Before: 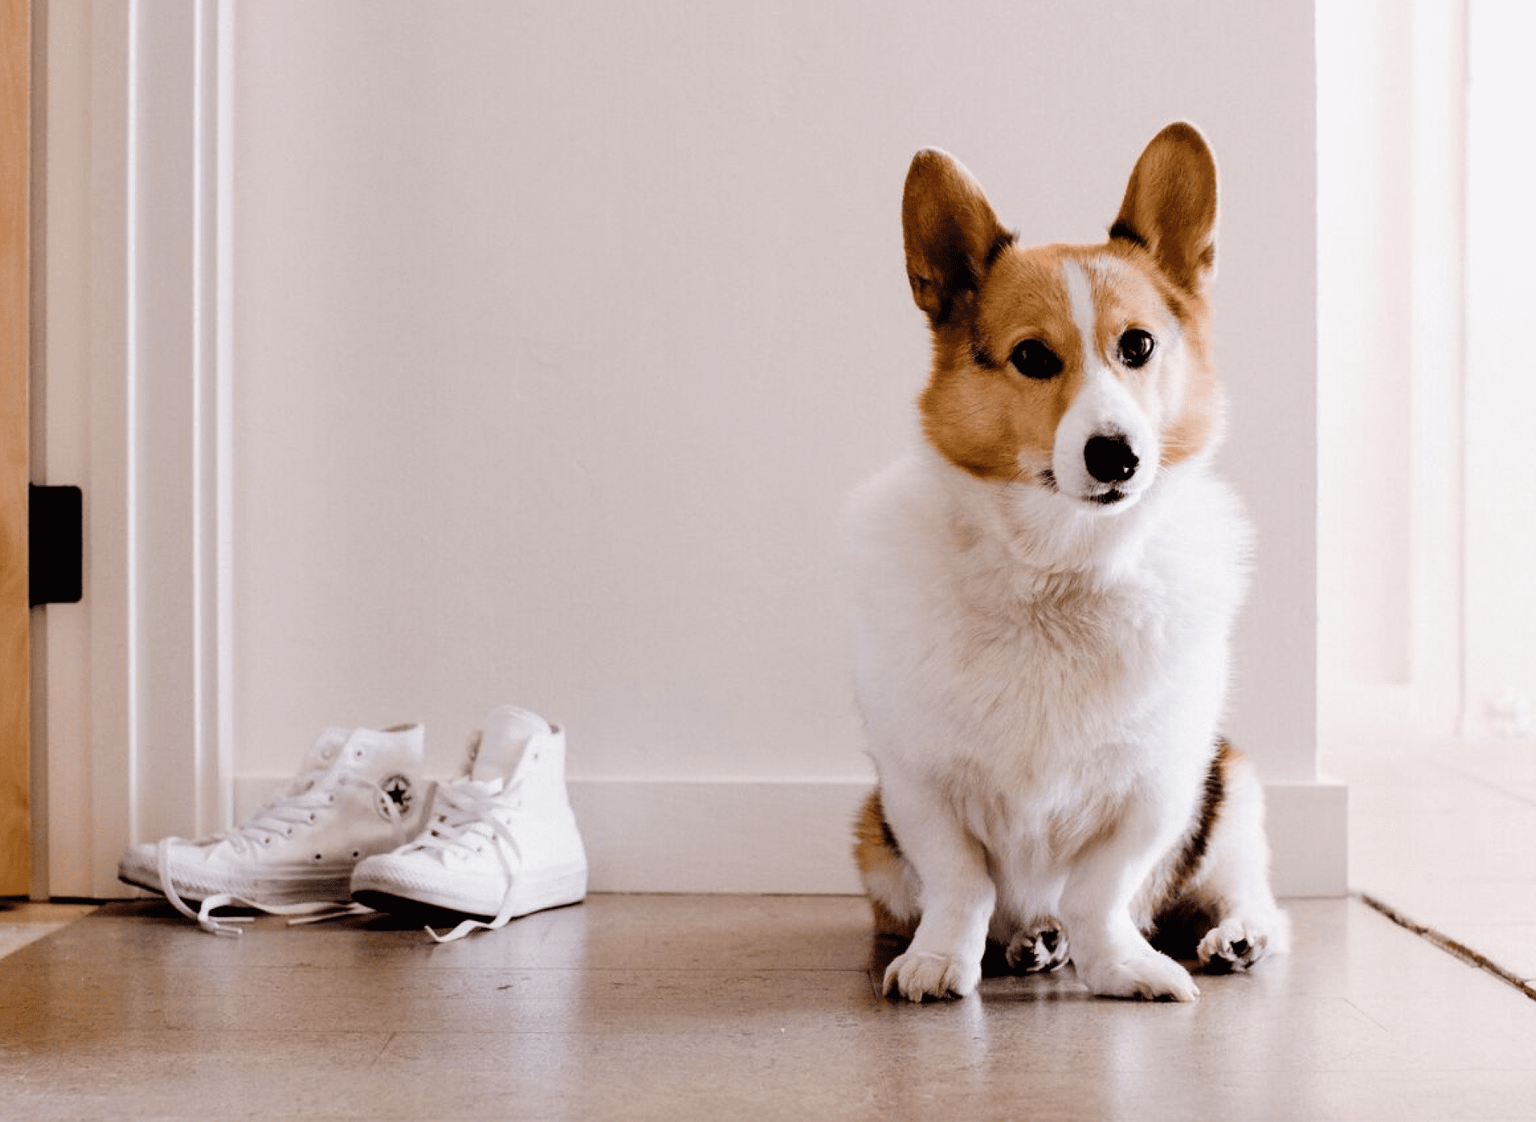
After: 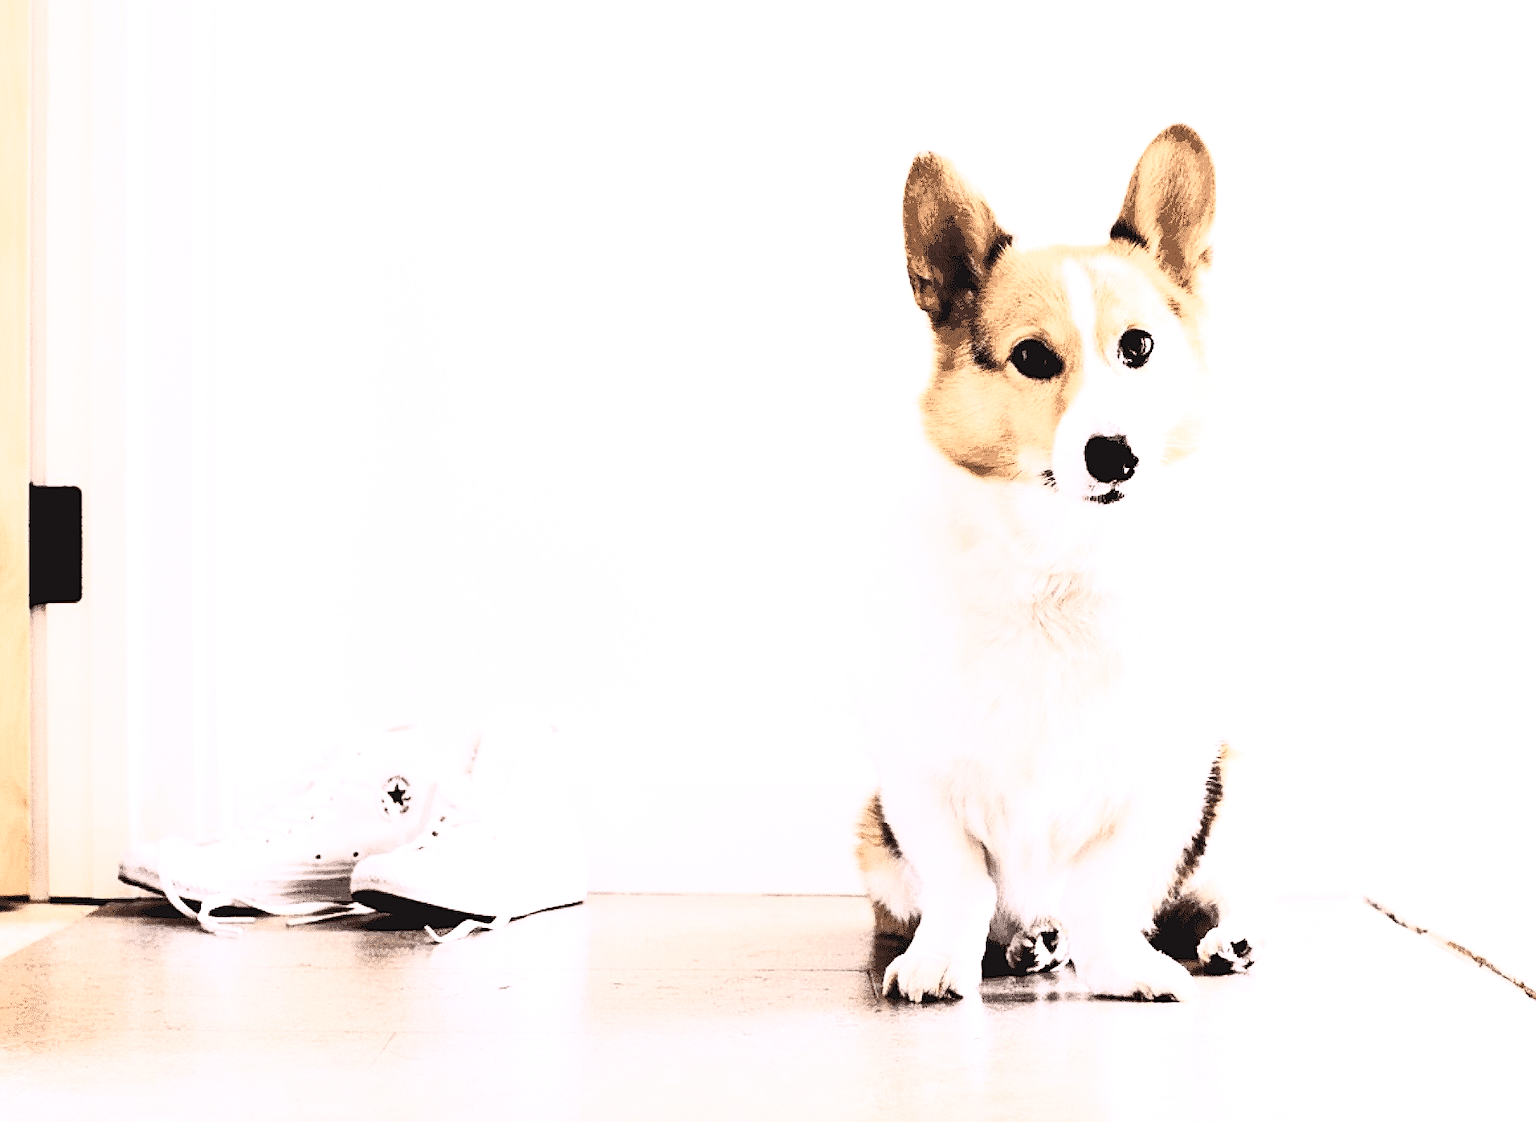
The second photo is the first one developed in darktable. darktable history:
exposure: black level correction 0, exposure 1.2 EV, compensate highlight preservation false
contrast brightness saturation: contrast 0.57, brightness 0.57, saturation -0.34
sharpen: on, module defaults
white balance: red 0.984, blue 1.059
